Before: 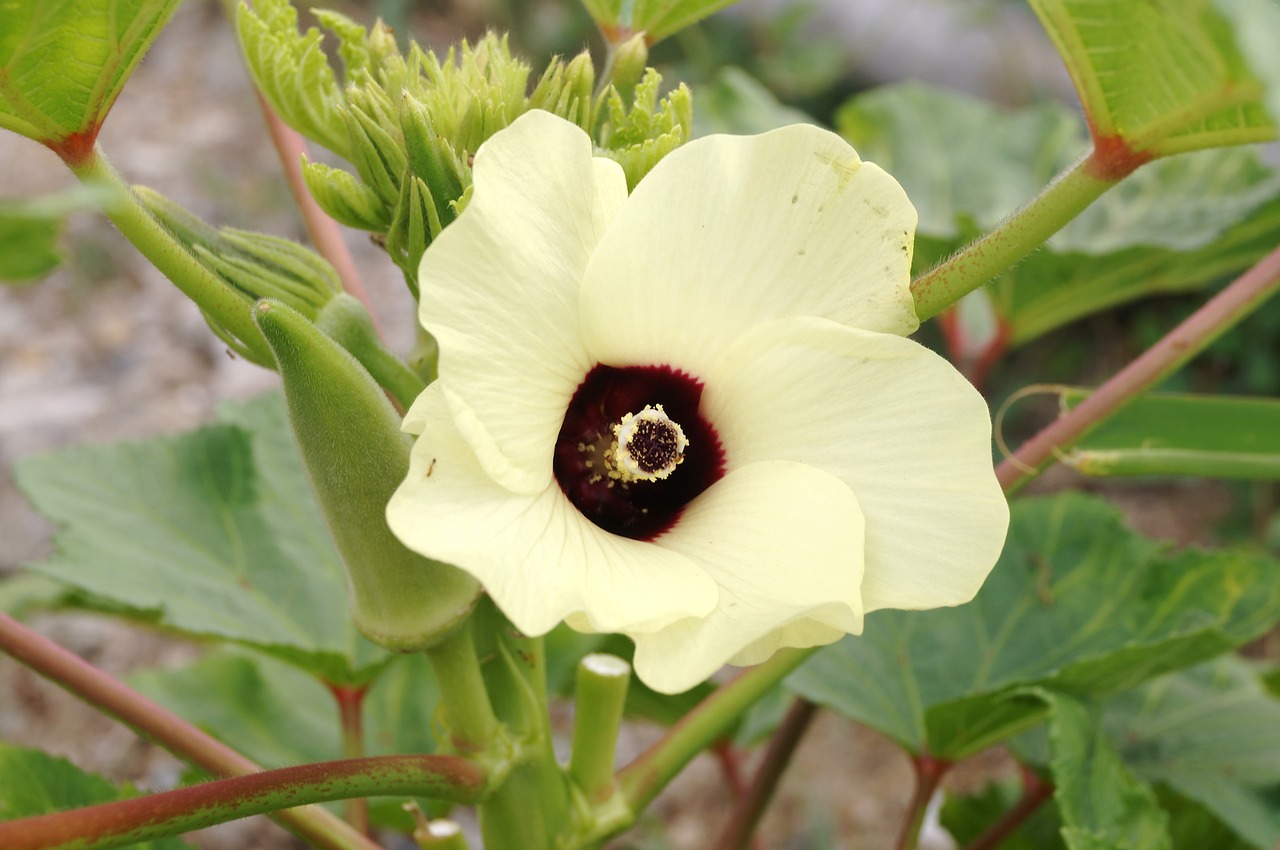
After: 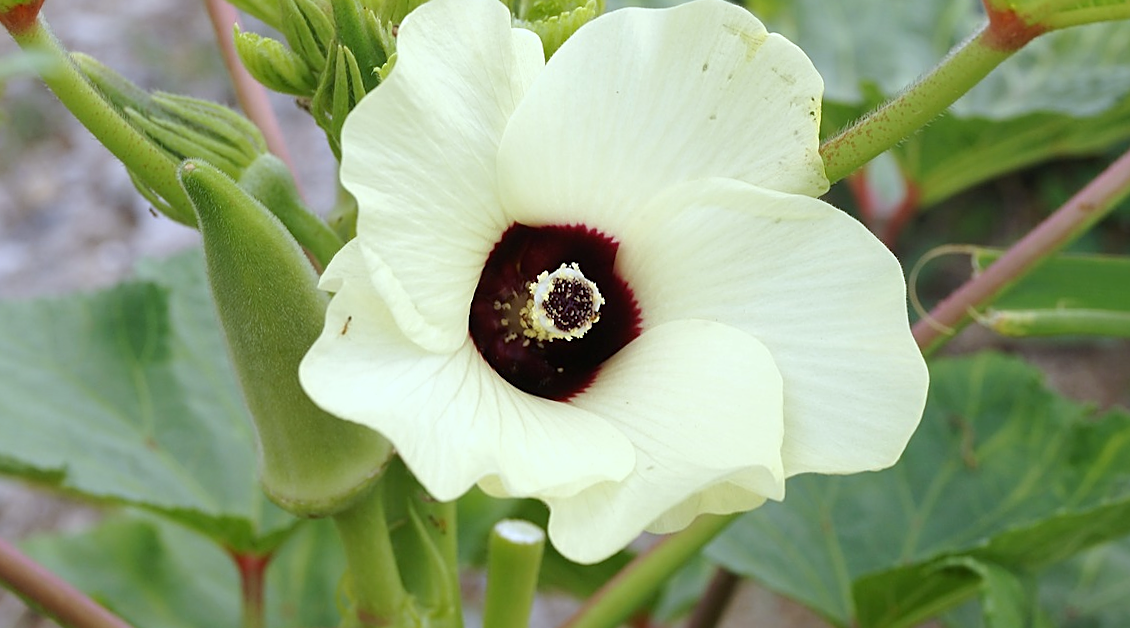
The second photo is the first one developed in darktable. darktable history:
rotate and perspective: rotation 0.215°, lens shift (vertical) -0.139, crop left 0.069, crop right 0.939, crop top 0.002, crop bottom 0.996
white balance: red 0.926, green 1.003, blue 1.133
sharpen: on, module defaults
crop and rotate: left 2.991%, top 13.302%, right 1.981%, bottom 12.636%
